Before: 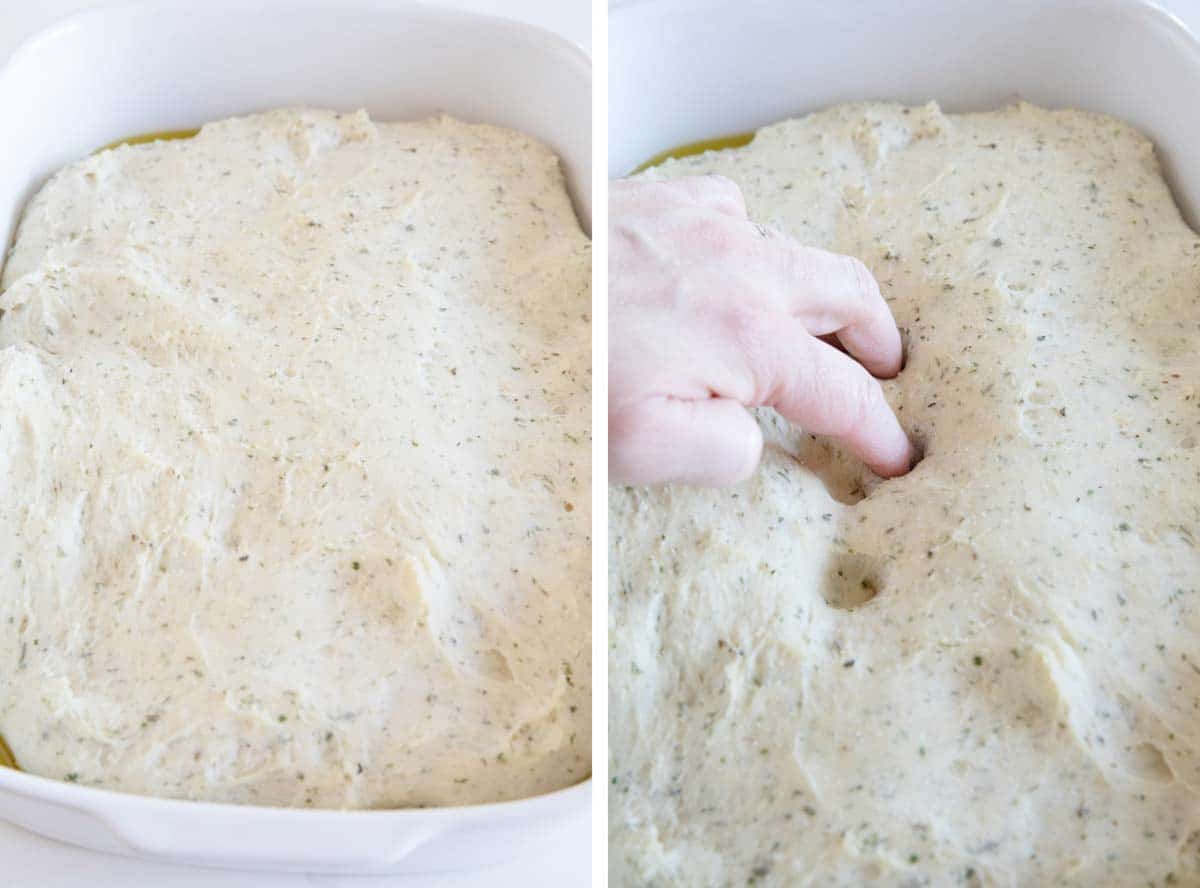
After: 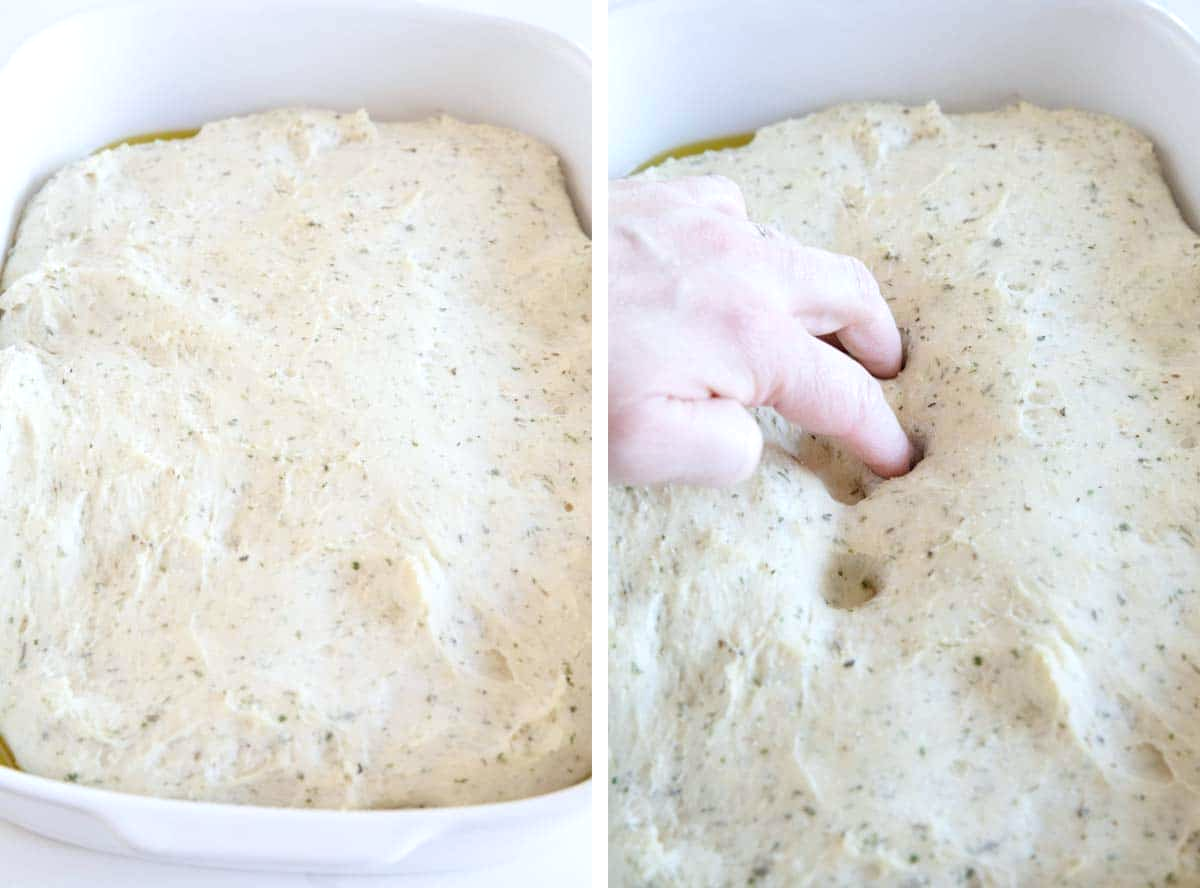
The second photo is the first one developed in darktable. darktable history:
white balance: red 0.986, blue 1.01
exposure: exposure 0.2 EV, compensate highlight preservation false
